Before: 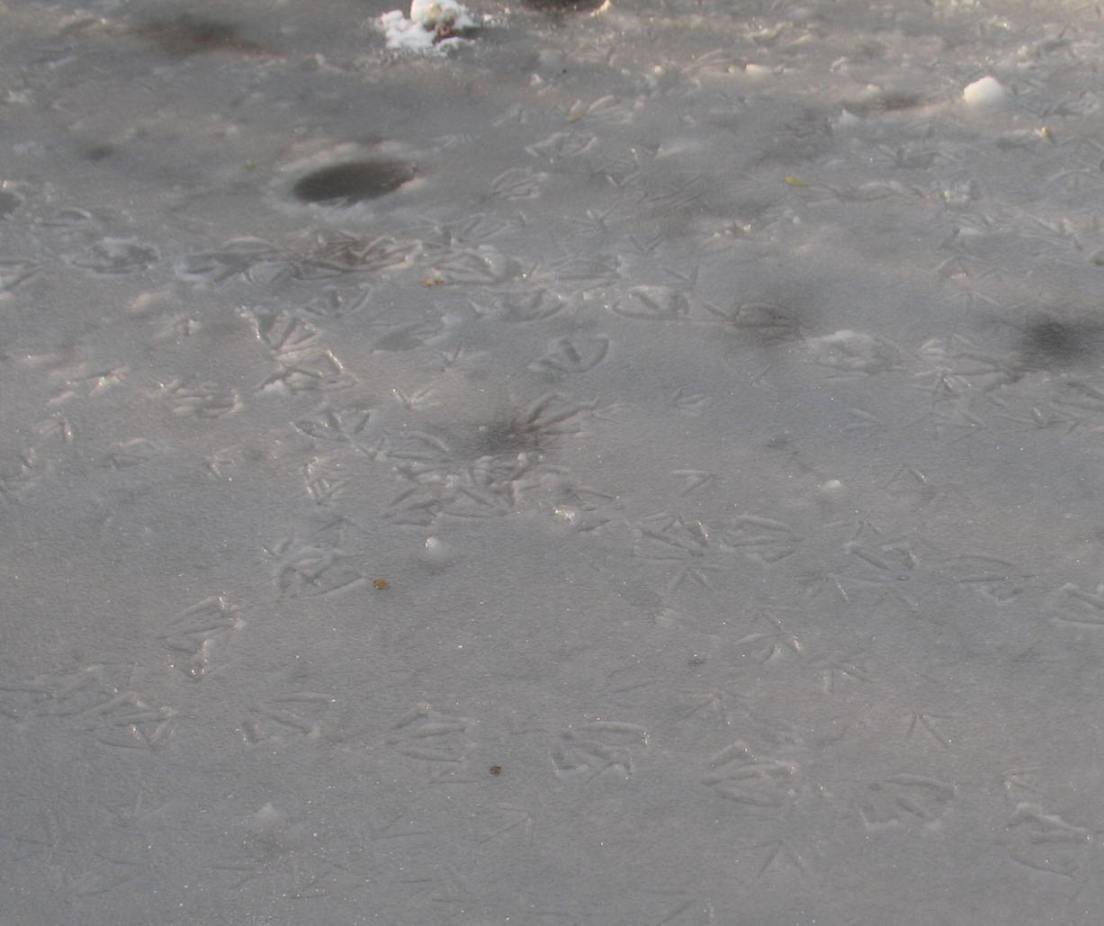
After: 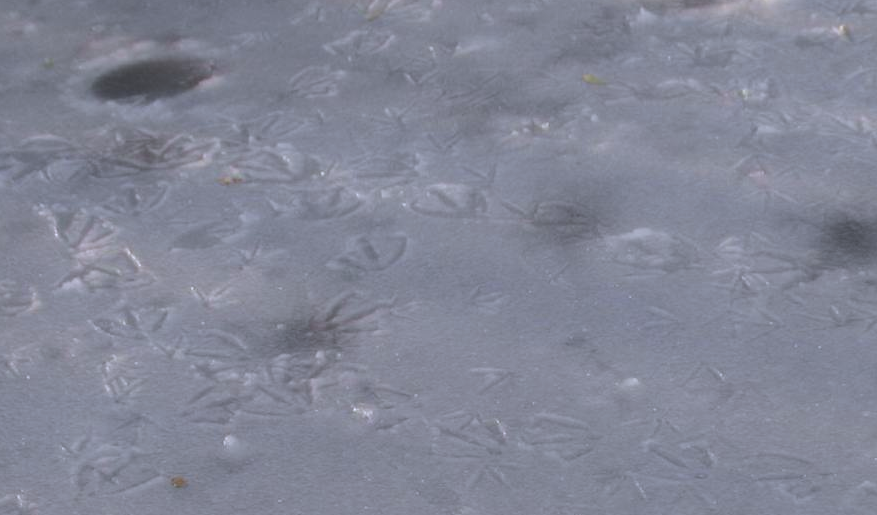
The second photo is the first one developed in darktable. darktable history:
white balance: red 0.967, blue 1.119, emerald 0.756
crop: left 18.38%, top 11.092%, right 2.134%, bottom 33.217%
